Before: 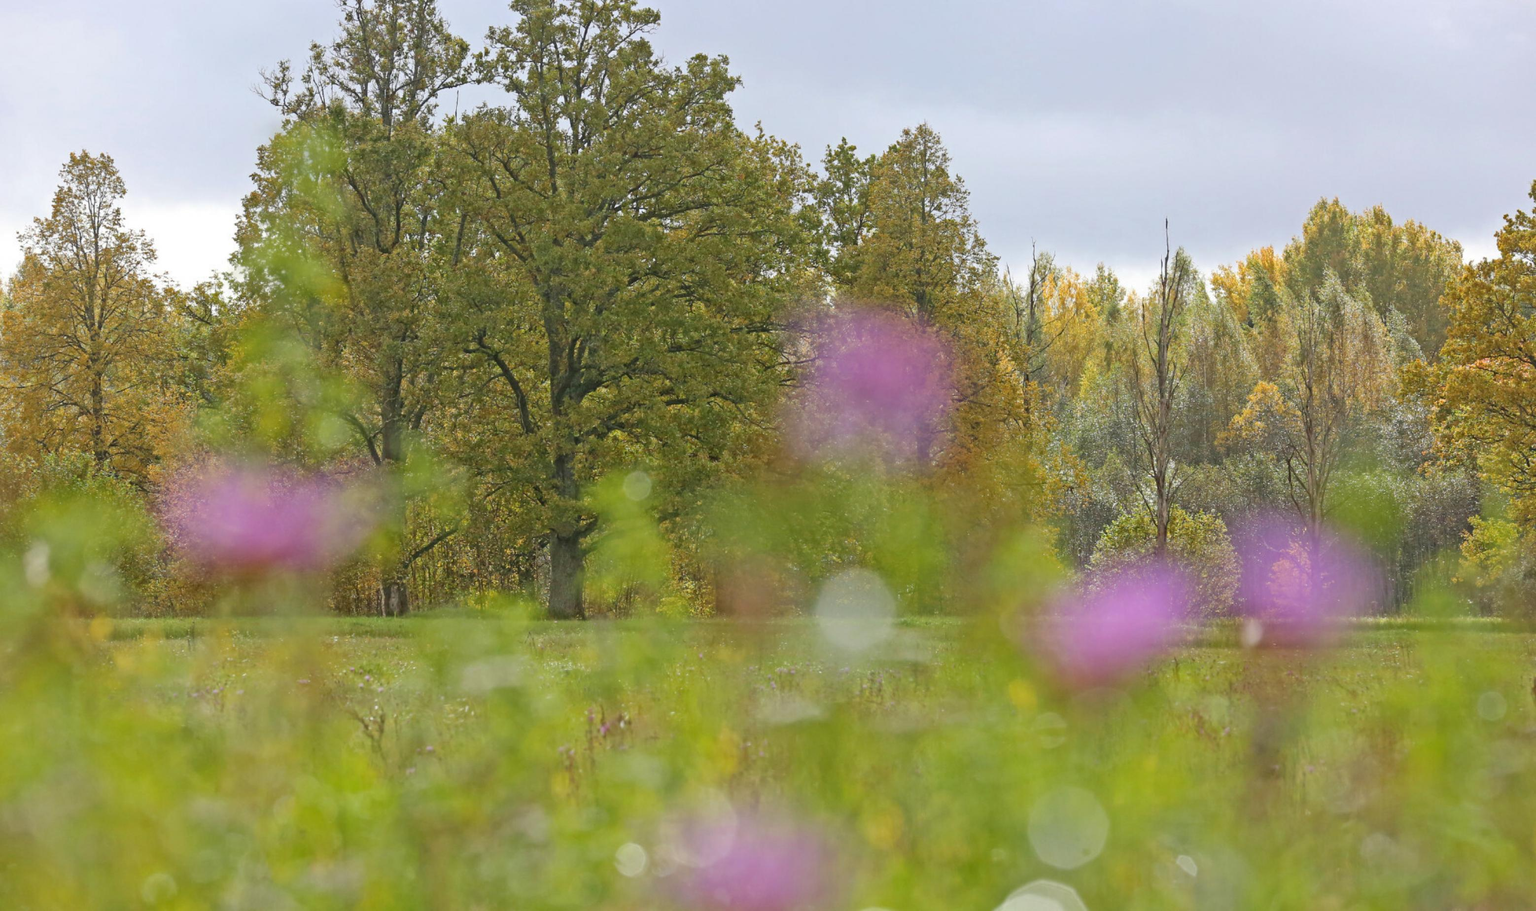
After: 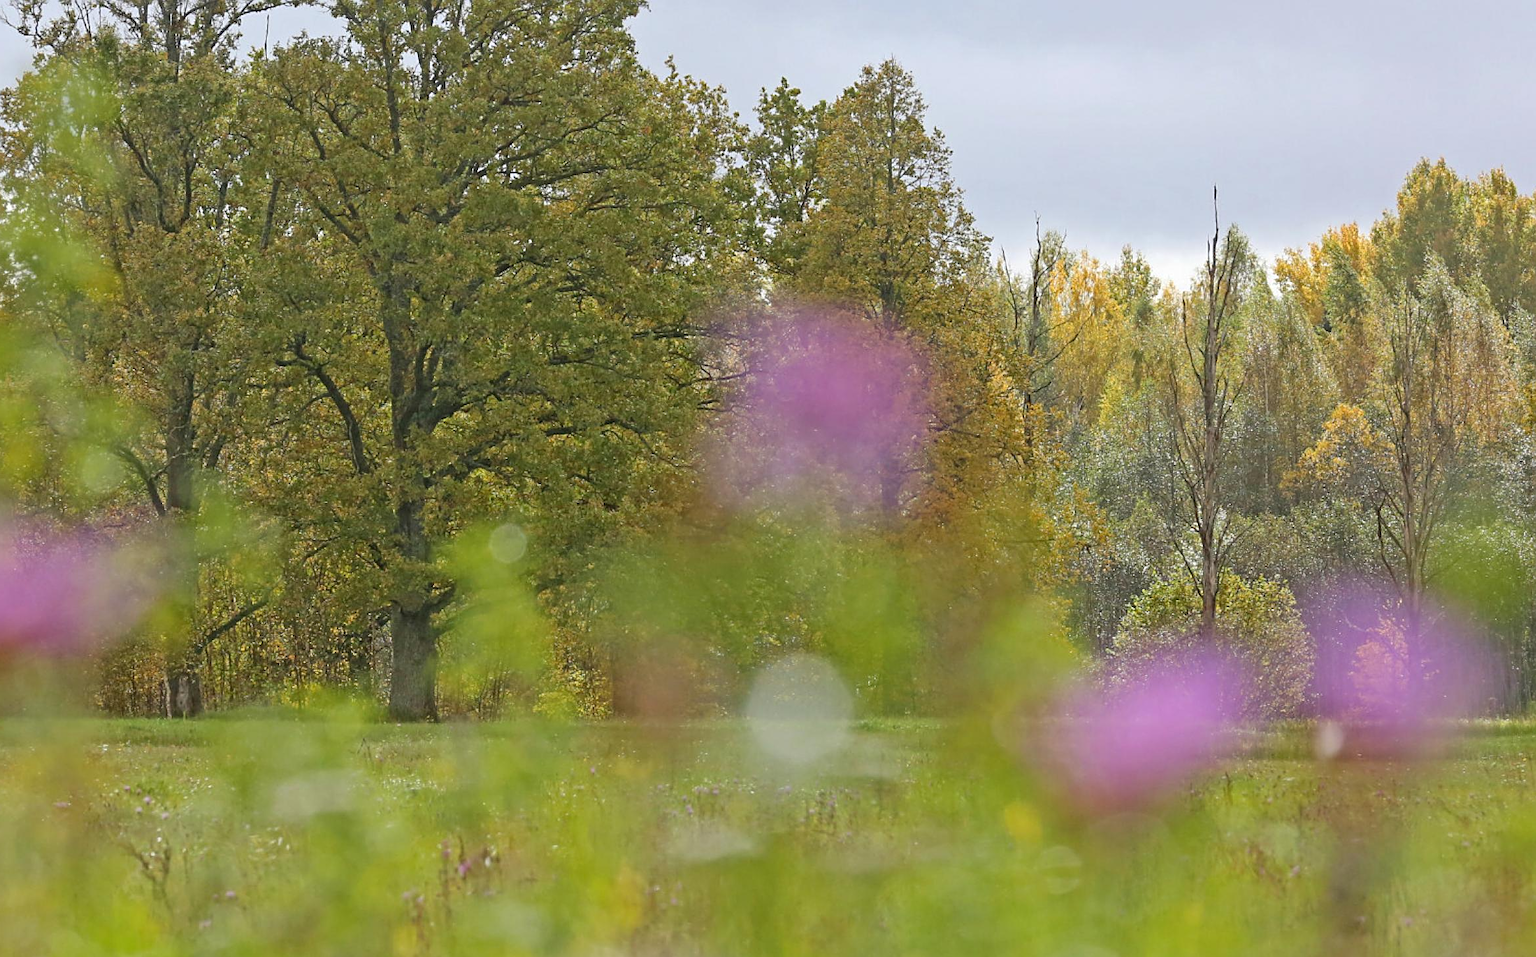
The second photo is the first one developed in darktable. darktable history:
crop: left 16.769%, top 8.714%, right 8.363%, bottom 12.585%
sharpen: amount 0.492
